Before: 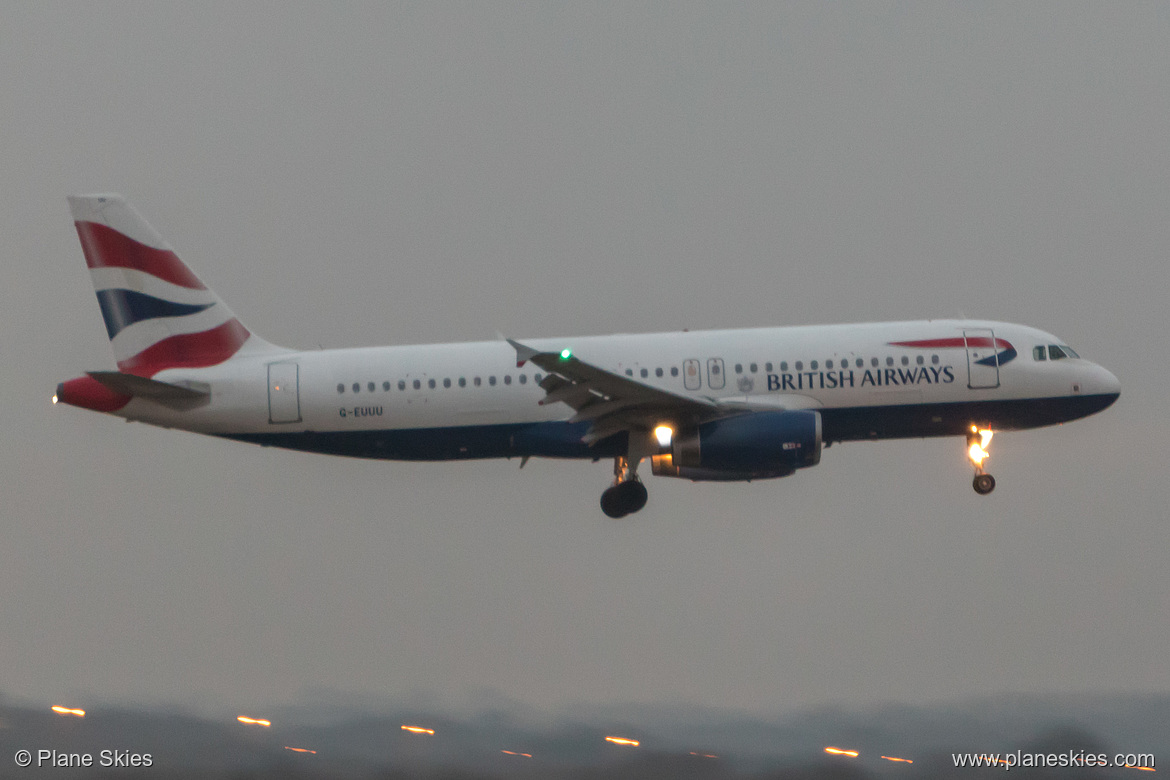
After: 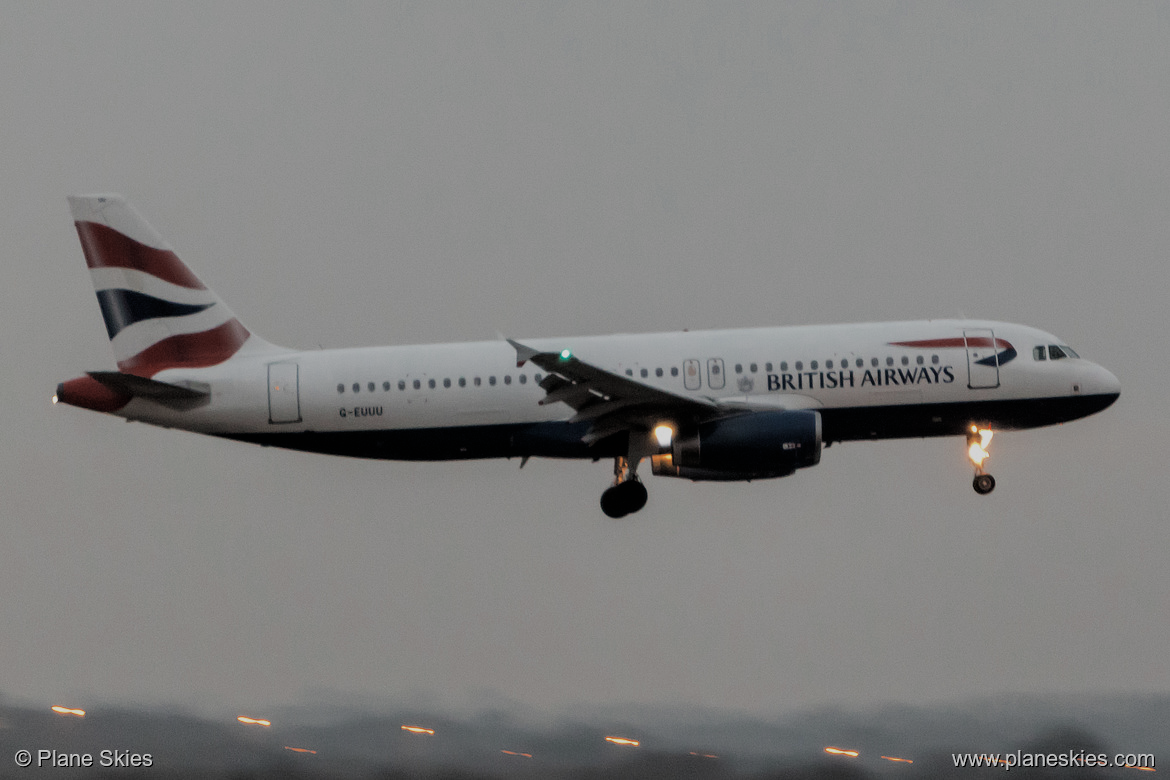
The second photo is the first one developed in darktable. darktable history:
filmic rgb: black relative exposure -4.23 EV, white relative exposure 5.12 EV, hardness 2.03, contrast 1.171
color zones: curves: ch0 [(0, 0.5) (0.125, 0.4) (0.25, 0.5) (0.375, 0.4) (0.5, 0.4) (0.625, 0.35) (0.75, 0.35) (0.875, 0.5)]; ch1 [(0, 0.35) (0.125, 0.45) (0.25, 0.35) (0.375, 0.35) (0.5, 0.35) (0.625, 0.35) (0.75, 0.45) (0.875, 0.35)]; ch2 [(0, 0.6) (0.125, 0.5) (0.25, 0.5) (0.375, 0.6) (0.5, 0.6) (0.625, 0.5) (0.75, 0.5) (0.875, 0.5)]
